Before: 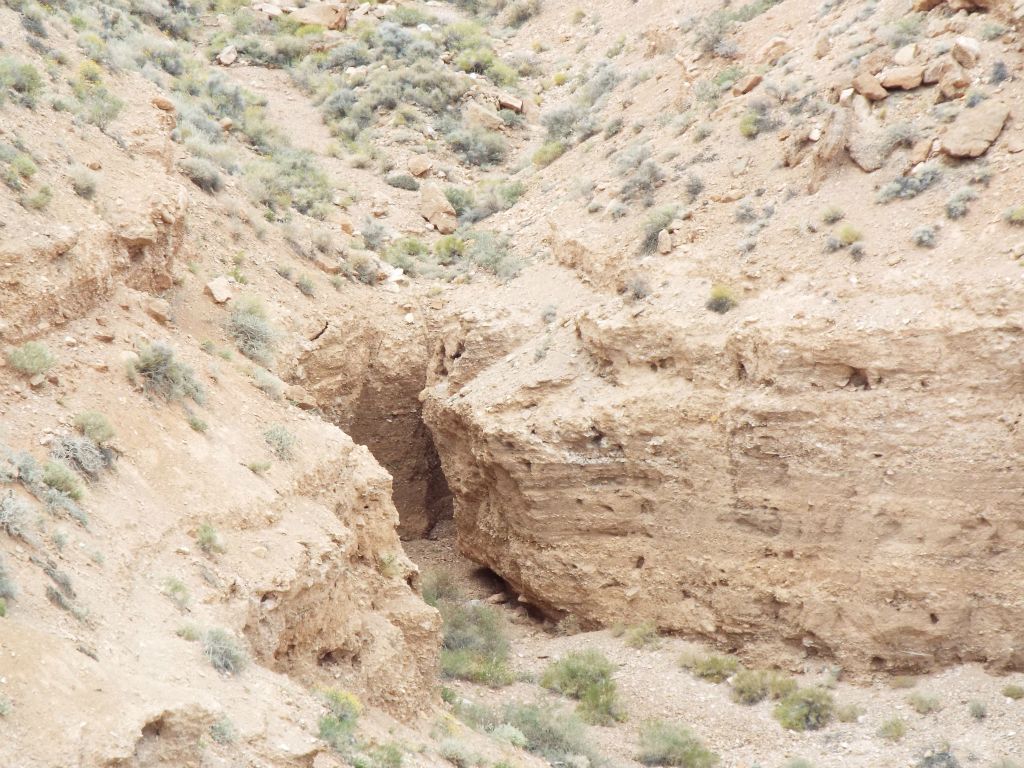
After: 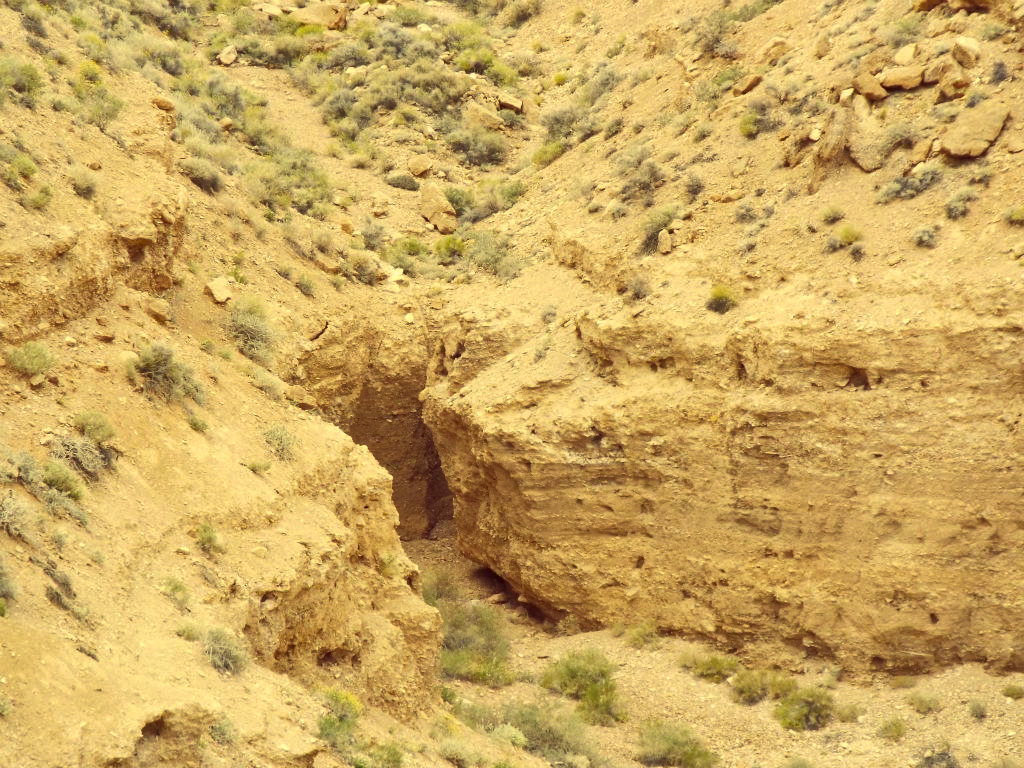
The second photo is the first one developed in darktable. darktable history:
color correction: highlights a* -0.482, highlights b* 40, shadows a* 9.8, shadows b* -0.161
shadows and highlights: low approximation 0.01, soften with gaussian
